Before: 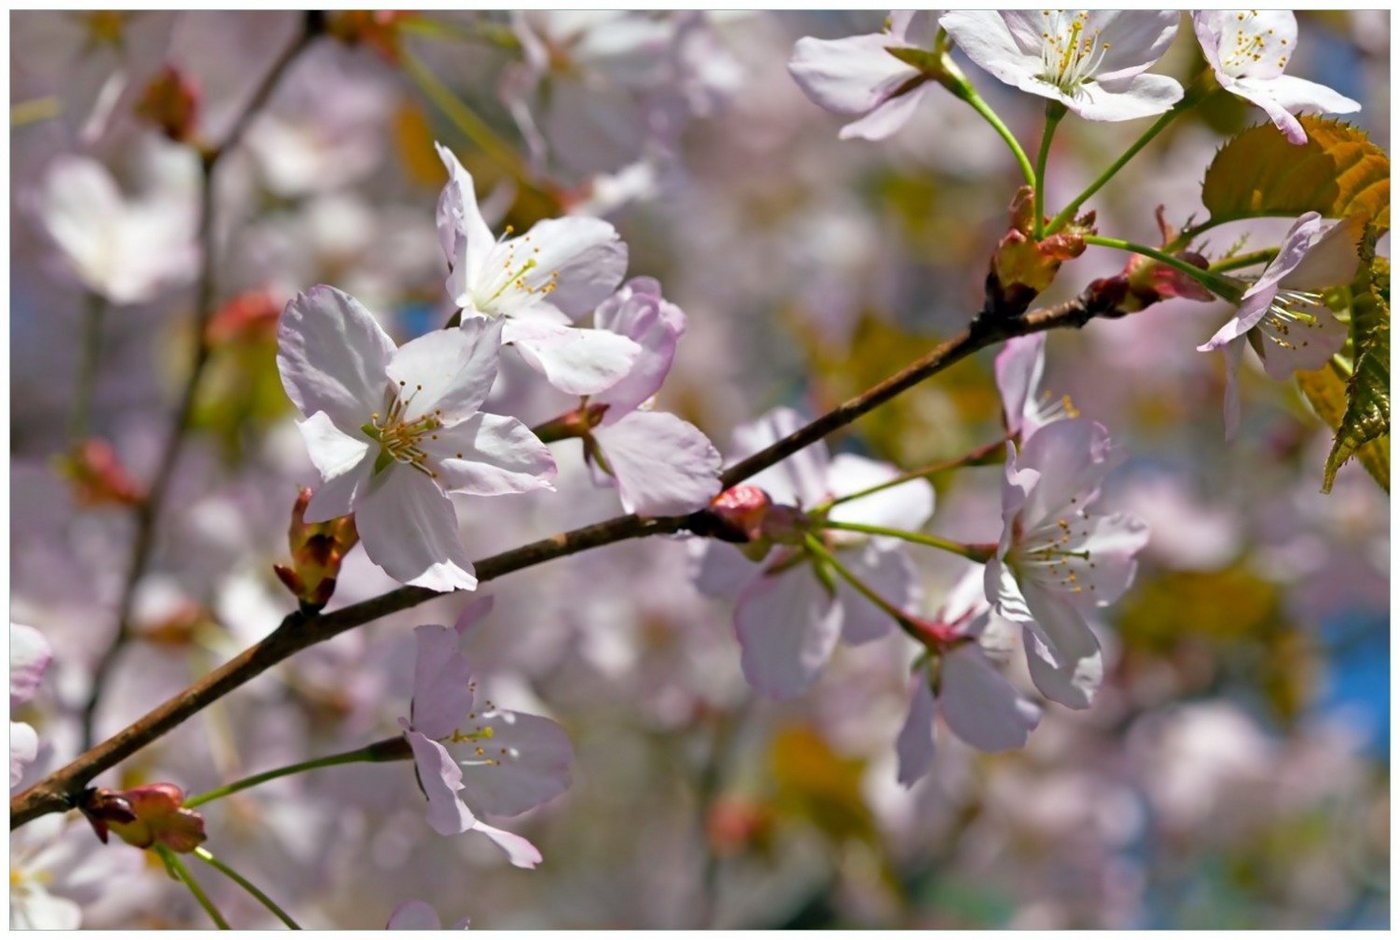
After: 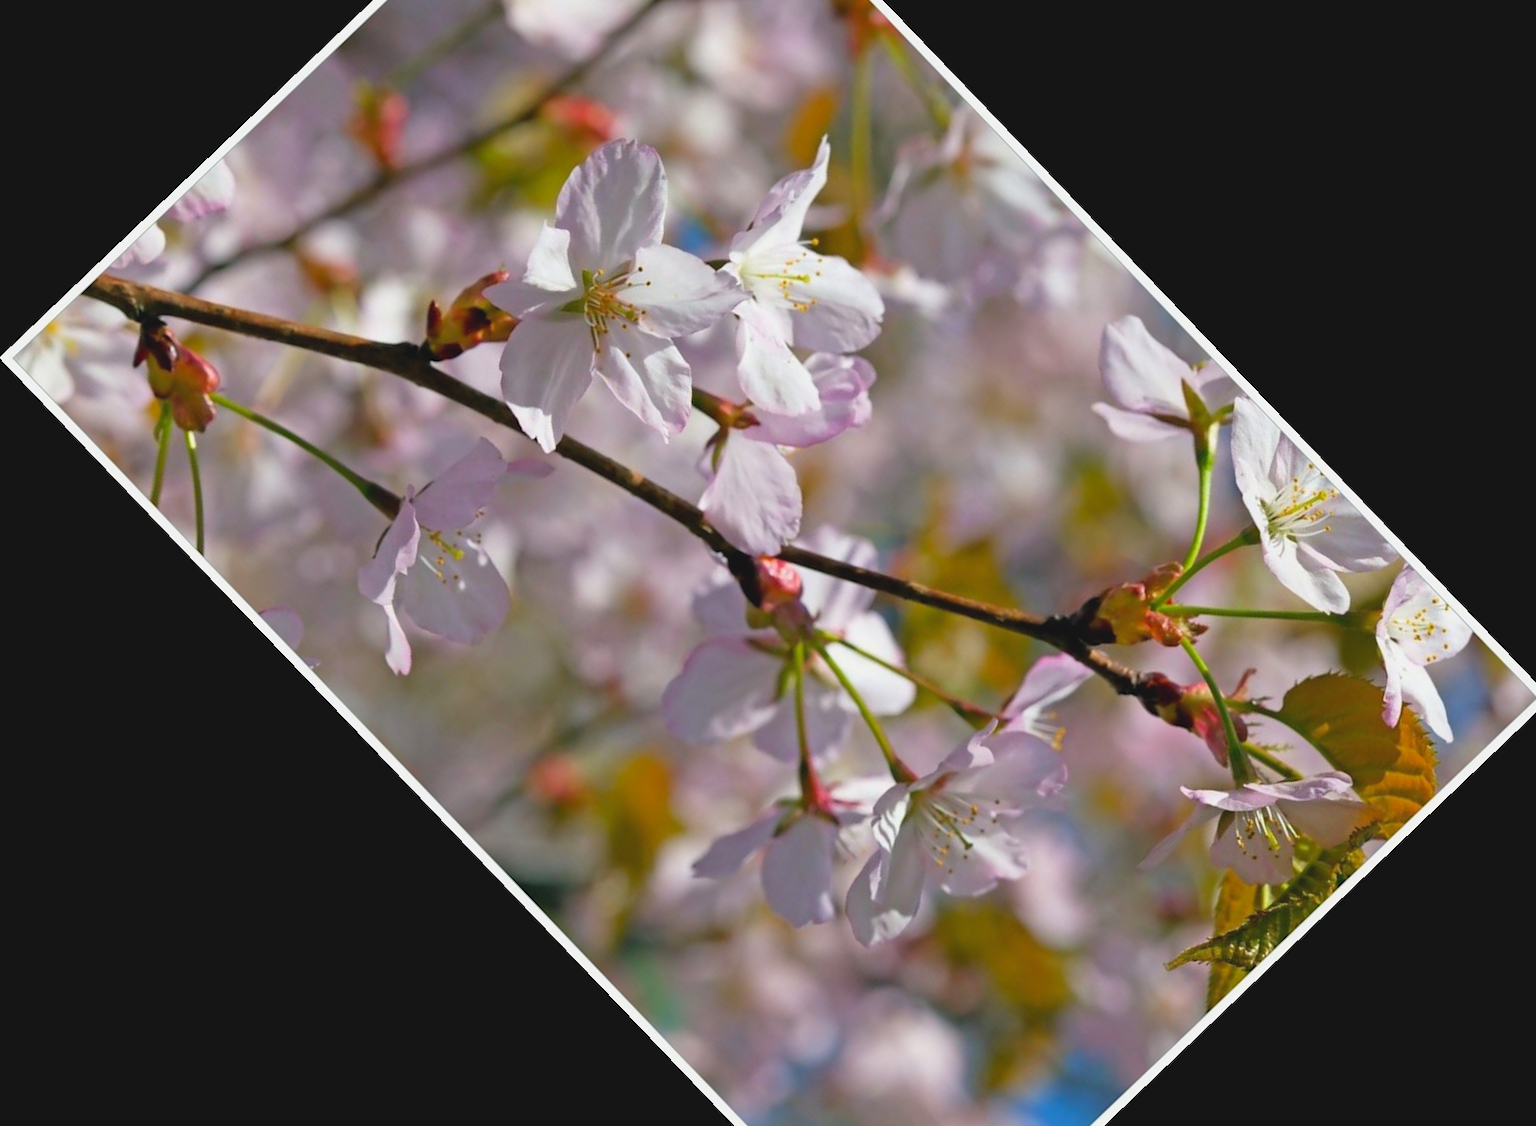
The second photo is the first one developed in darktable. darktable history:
crop and rotate: angle -46.26°, top 16.234%, right 0.912%, bottom 11.704%
contrast brightness saturation: contrast -0.1, brightness 0.05, saturation 0.08
